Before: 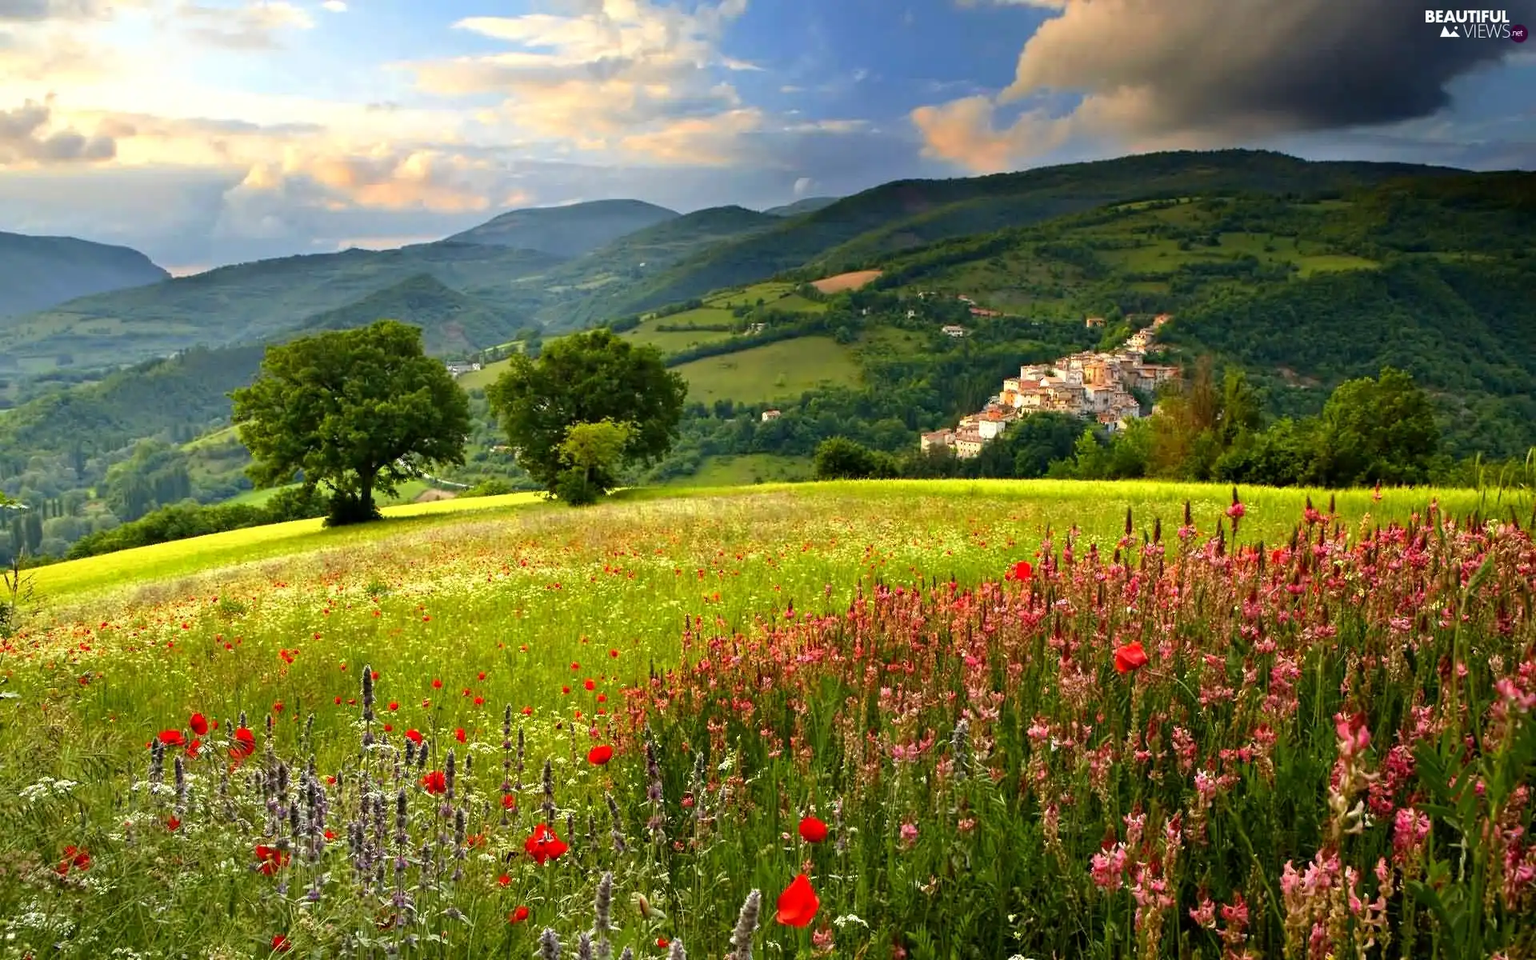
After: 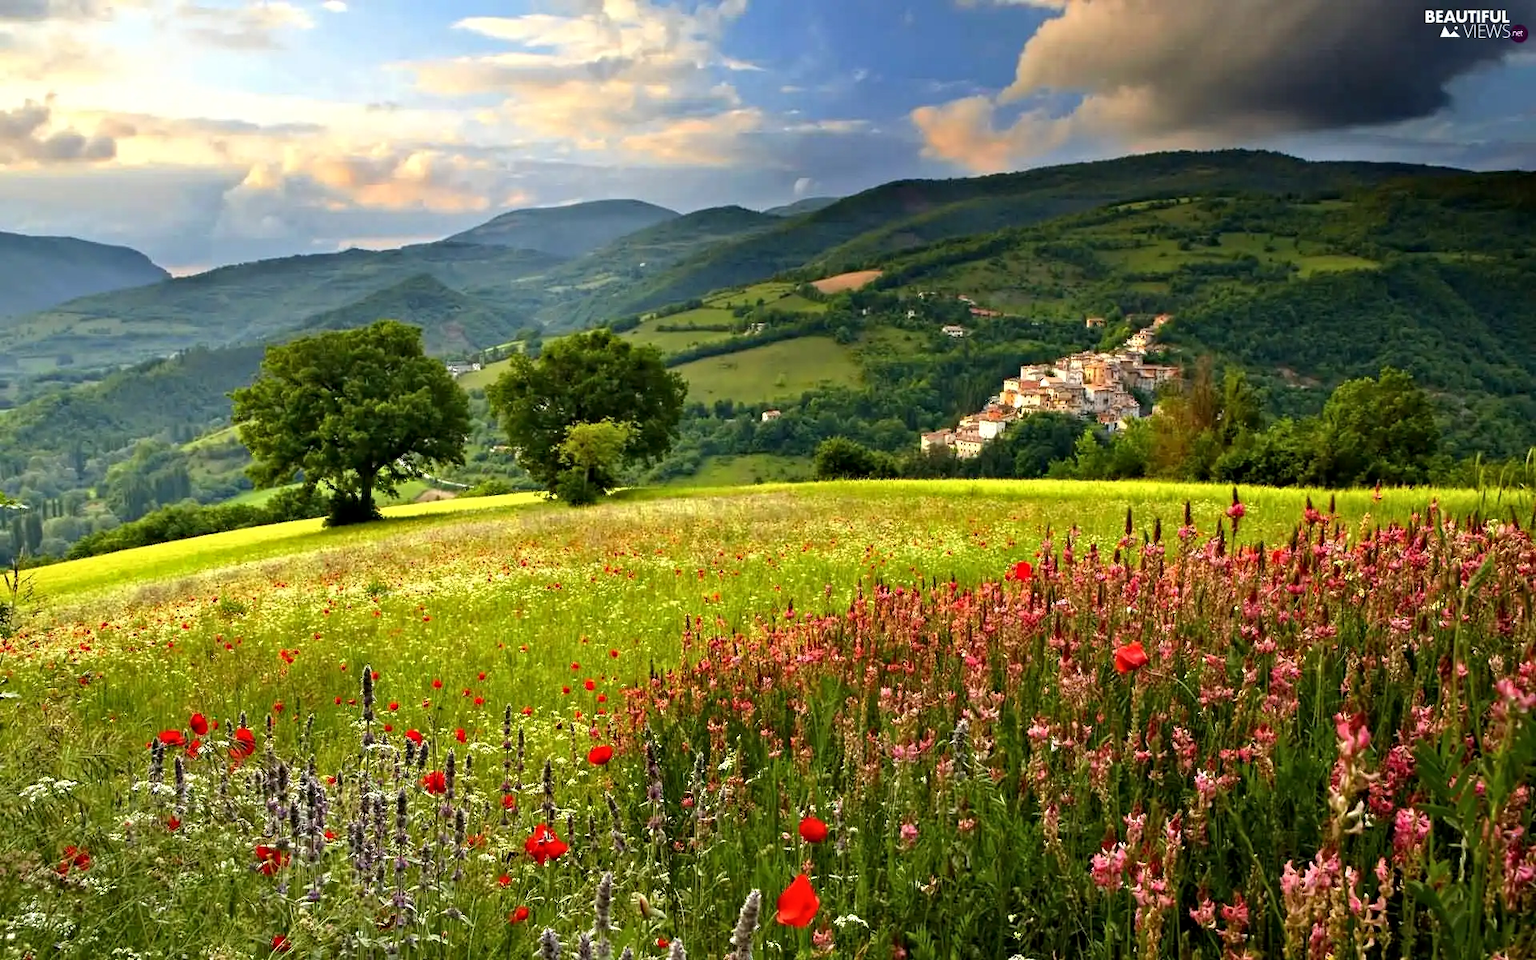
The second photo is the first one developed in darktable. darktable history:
contrast equalizer: y [[0.5, 0.501, 0.532, 0.538, 0.54, 0.541], [0.5 ×6], [0.5 ×6], [0 ×6], [0 ×6]]
